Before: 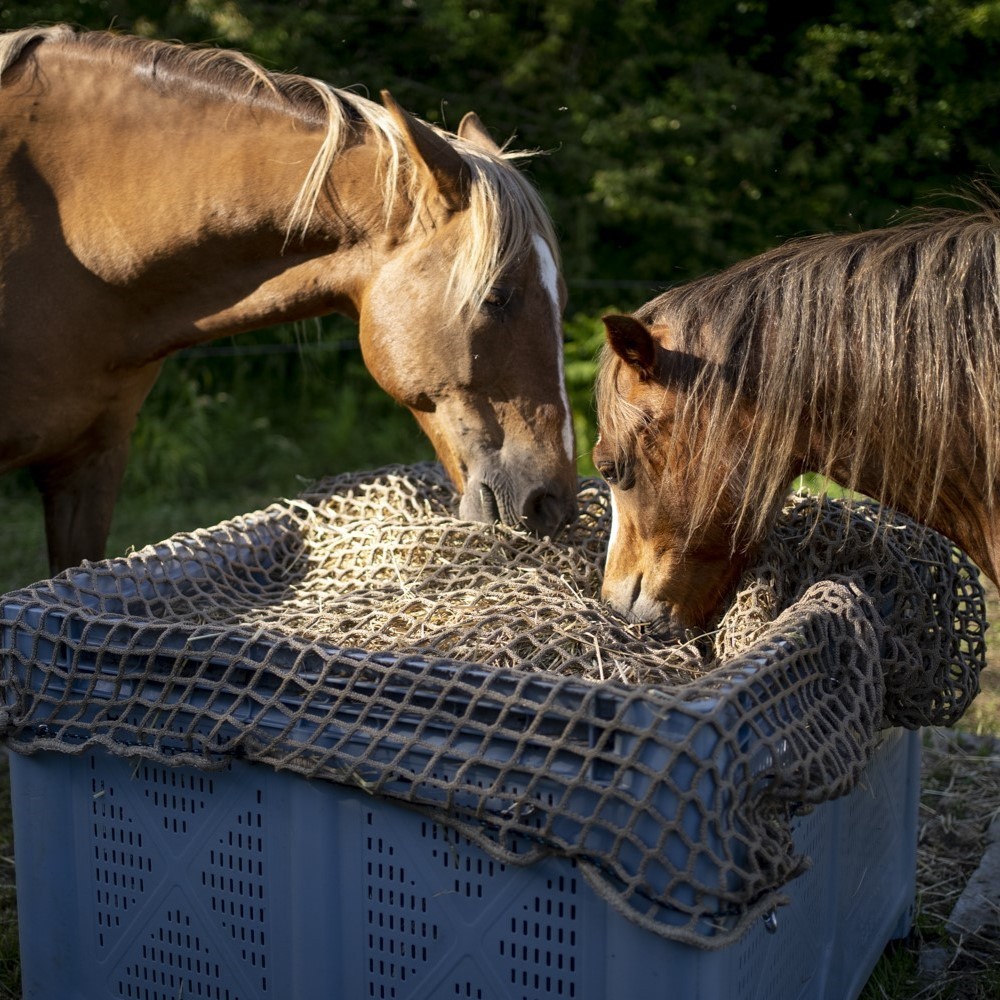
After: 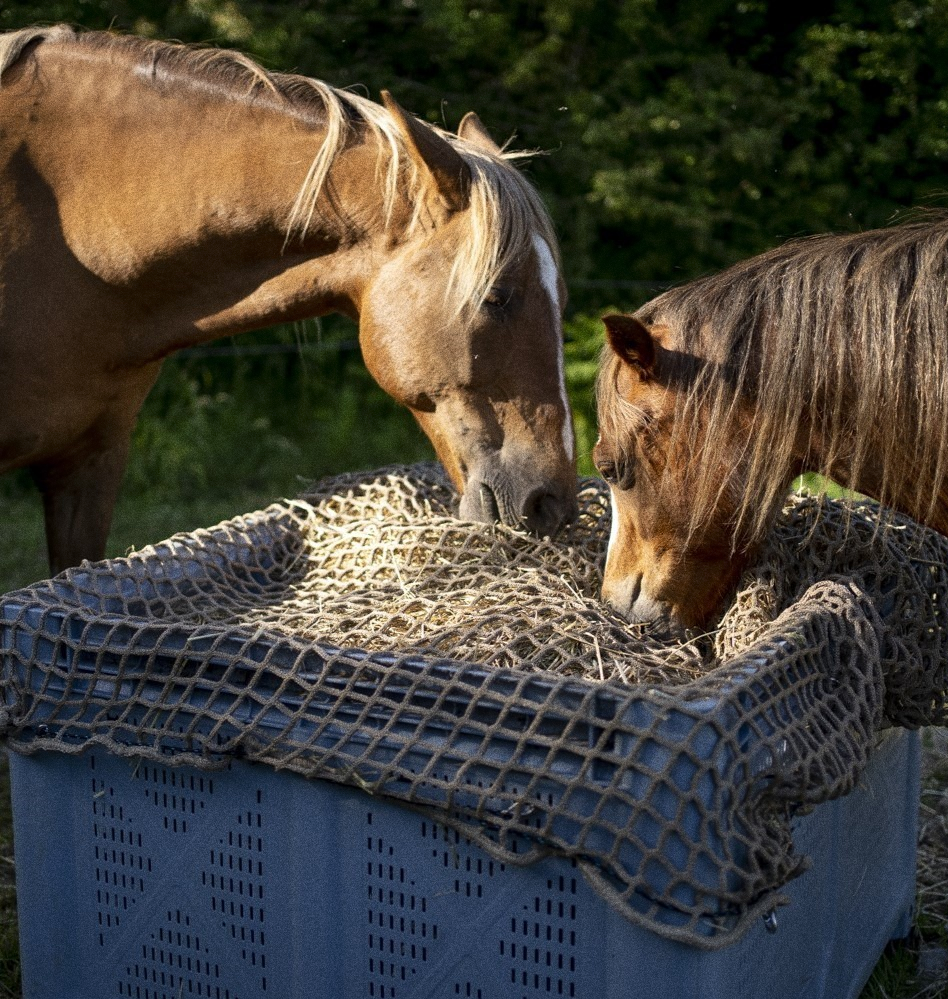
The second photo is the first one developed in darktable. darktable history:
crop and rotate: right 5.167%
grain: coarseness 0.09 ISO, strength 40%
